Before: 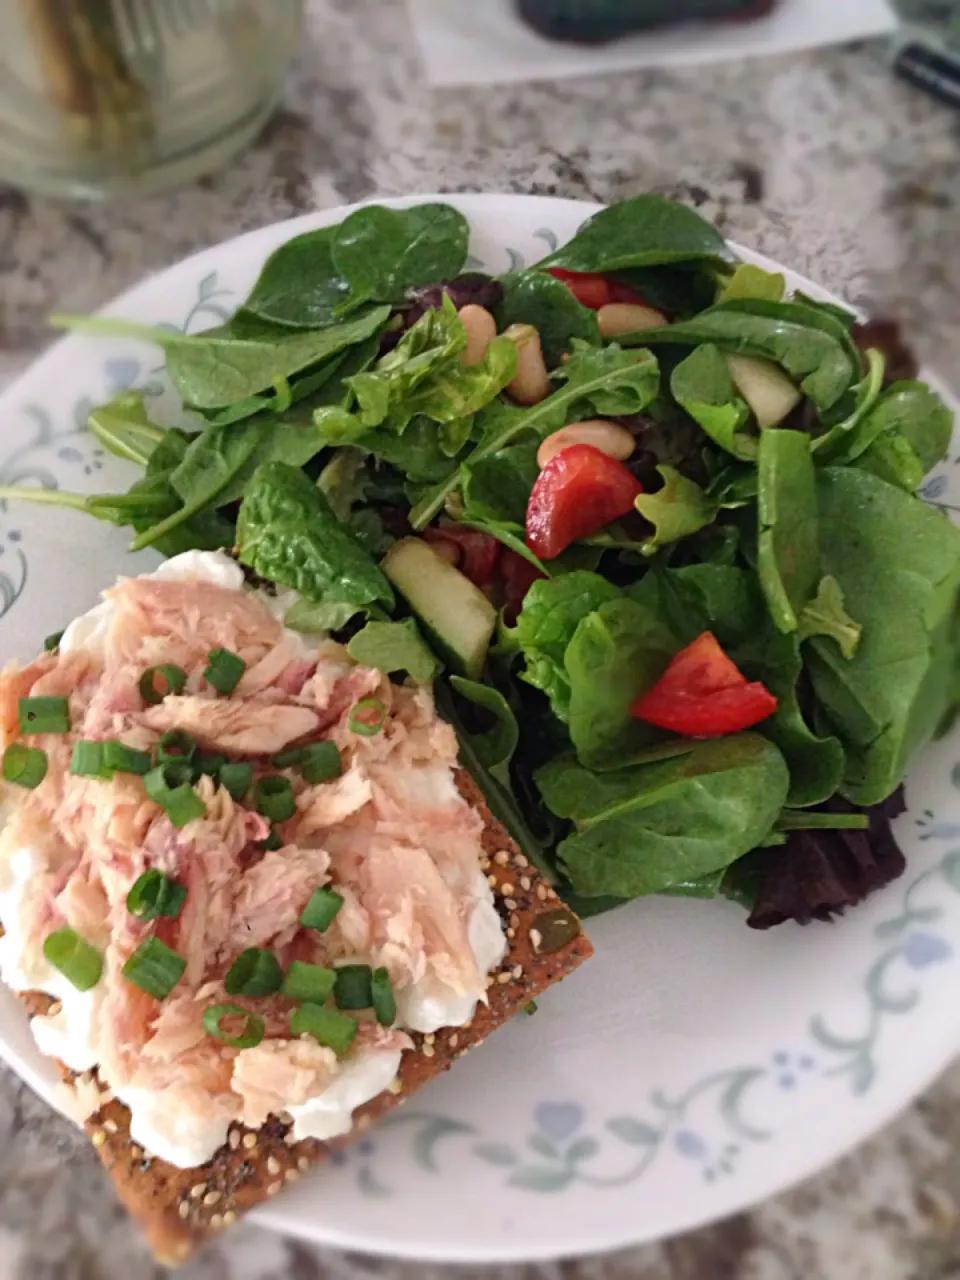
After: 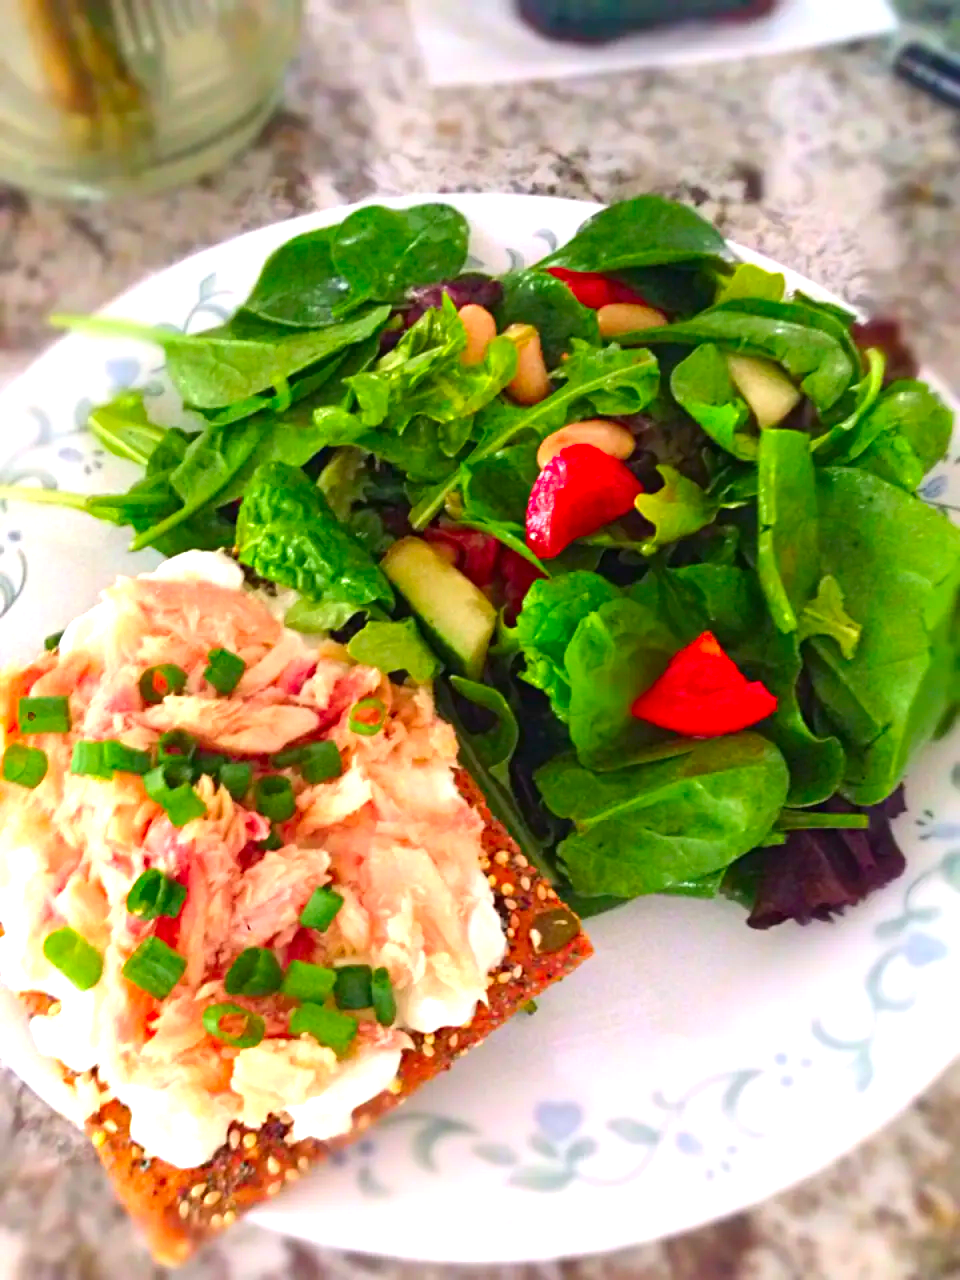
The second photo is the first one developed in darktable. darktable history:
color correction: highlights b* -0.003, saturation 1.83
exposure: black level correction 0, exposure 0.89 EV, compensate highlight preservation false
